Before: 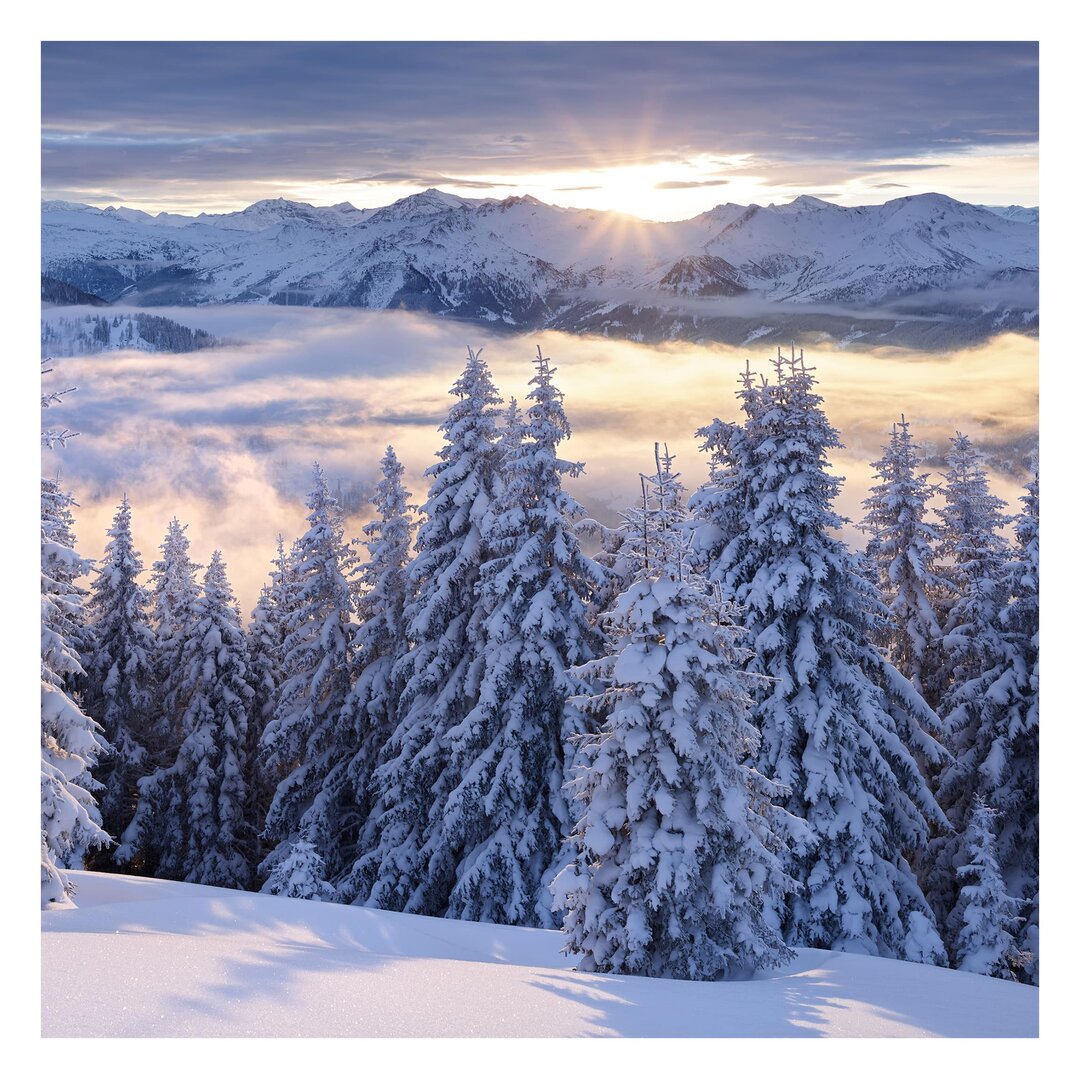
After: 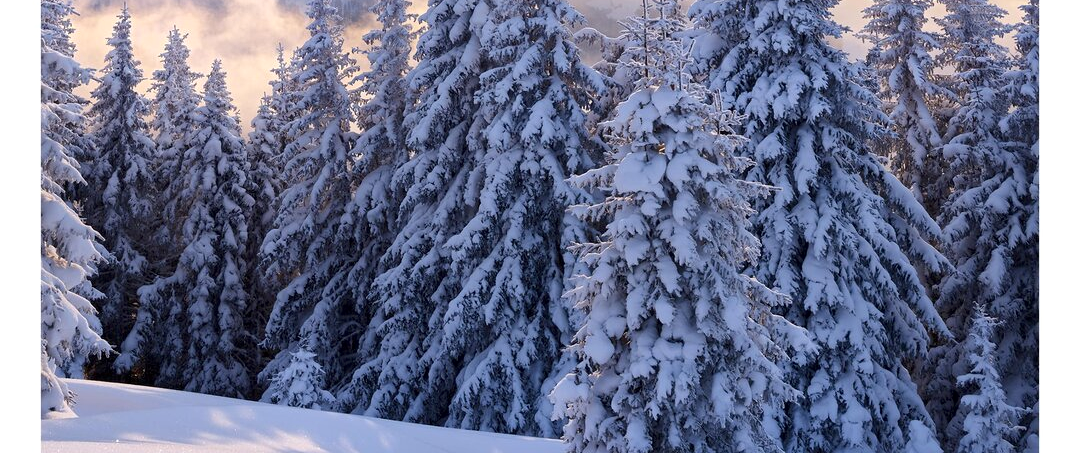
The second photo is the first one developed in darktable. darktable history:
crop: top 45.551%, bottom 12.262%
local contrast: mode bilateral grid, contrast 30, coarseness 25, midtone range 0.2
